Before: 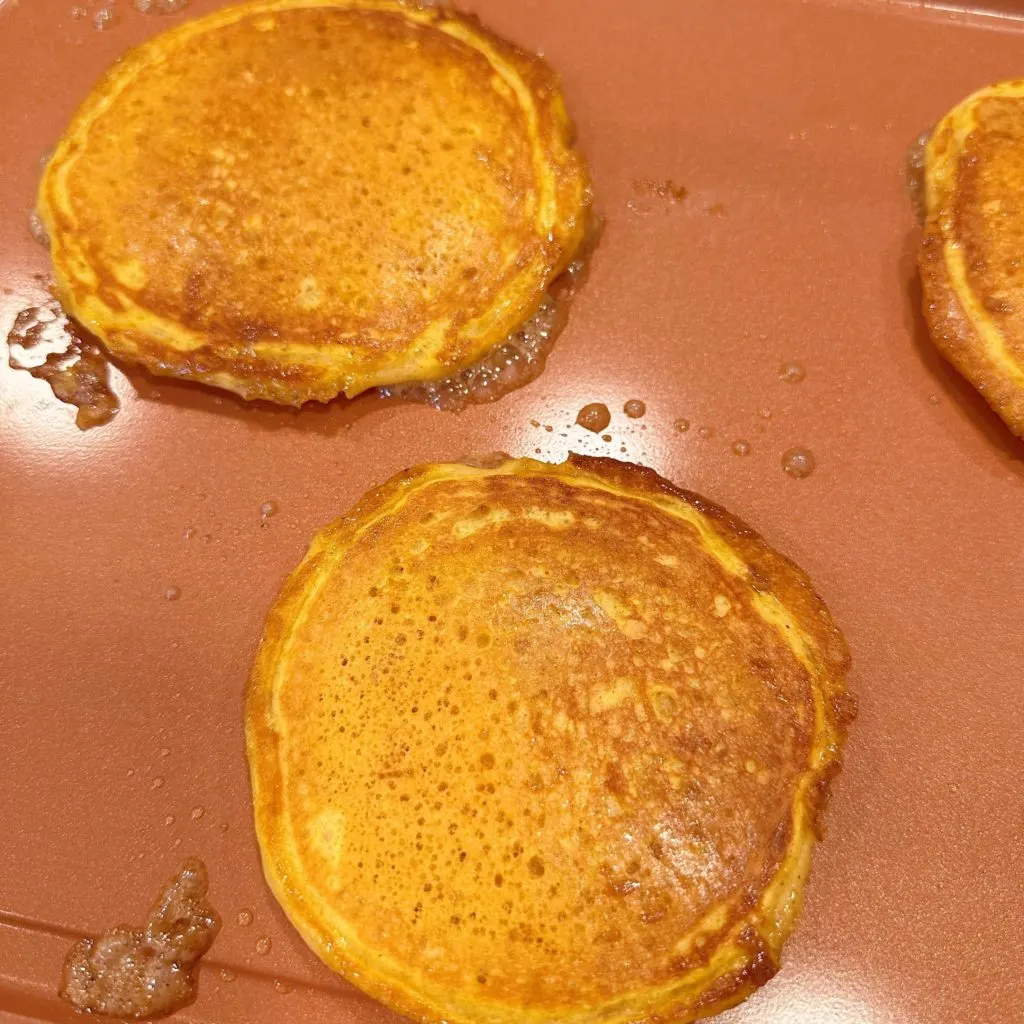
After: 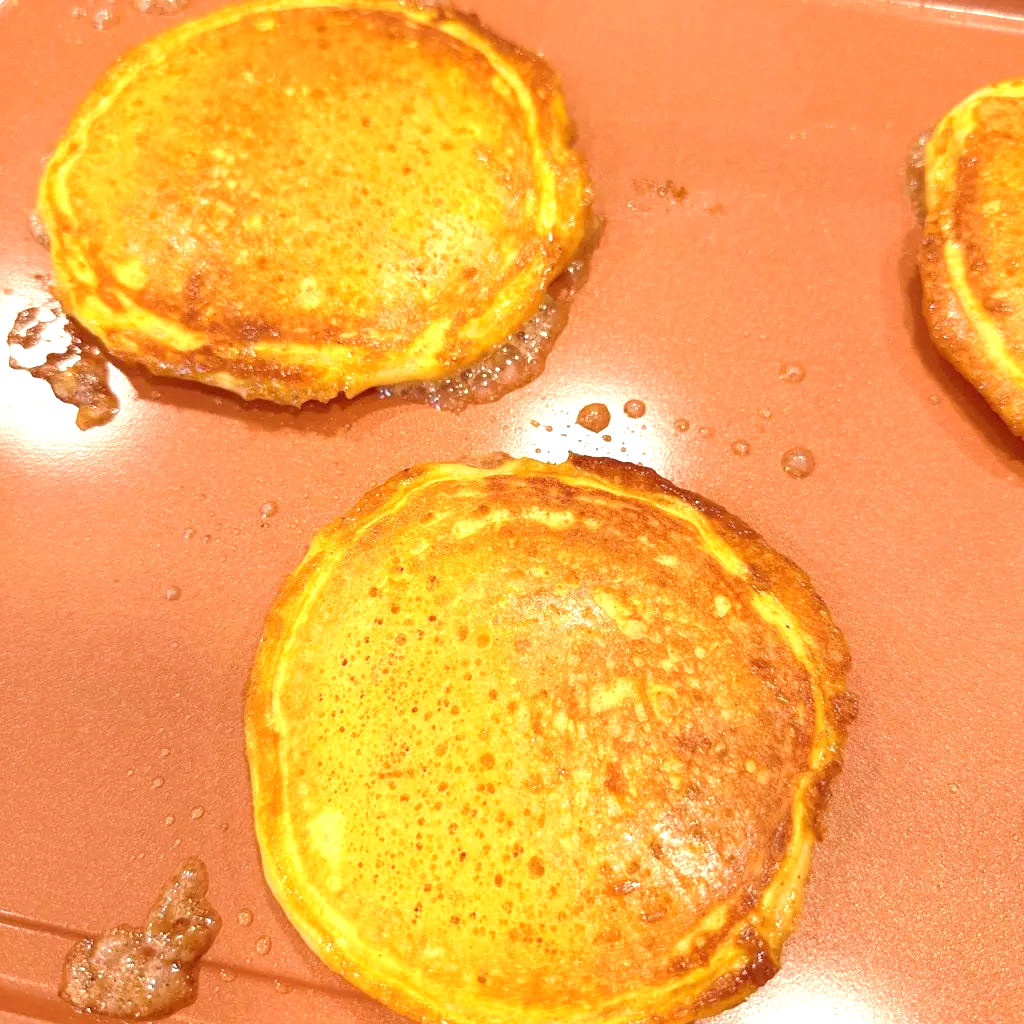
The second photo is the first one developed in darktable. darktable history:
exposure: black level correction 0, exposure 0.875 EV, compensate highlight preservation false
